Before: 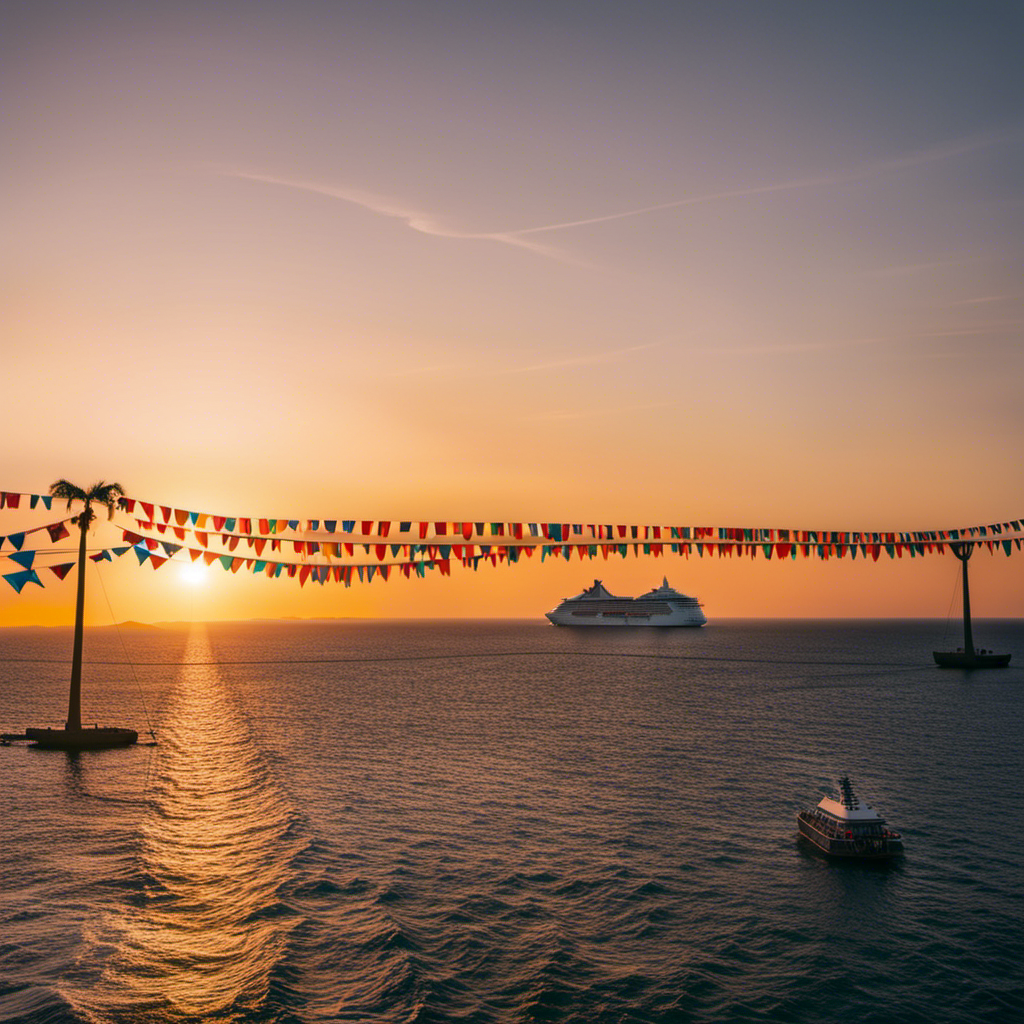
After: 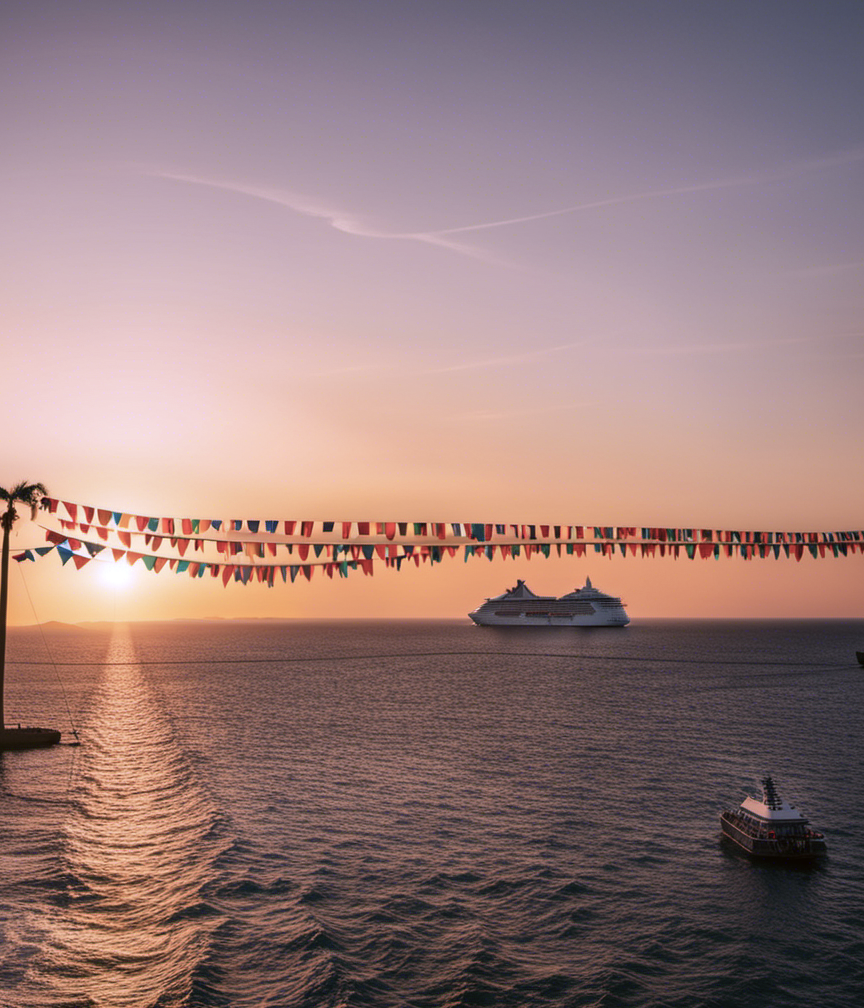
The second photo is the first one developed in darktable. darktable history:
white balance: red 1.042, blue 1.17
color balance: input saturation 100.43%, contrast fulcrum 14.22%, output saturation 70.41%
color correction: highlights a* -2.73, highlights b* -2.09, shadows a* 2.41, shadows b* 2.73
crop: left 7.598%, right 7.873%
